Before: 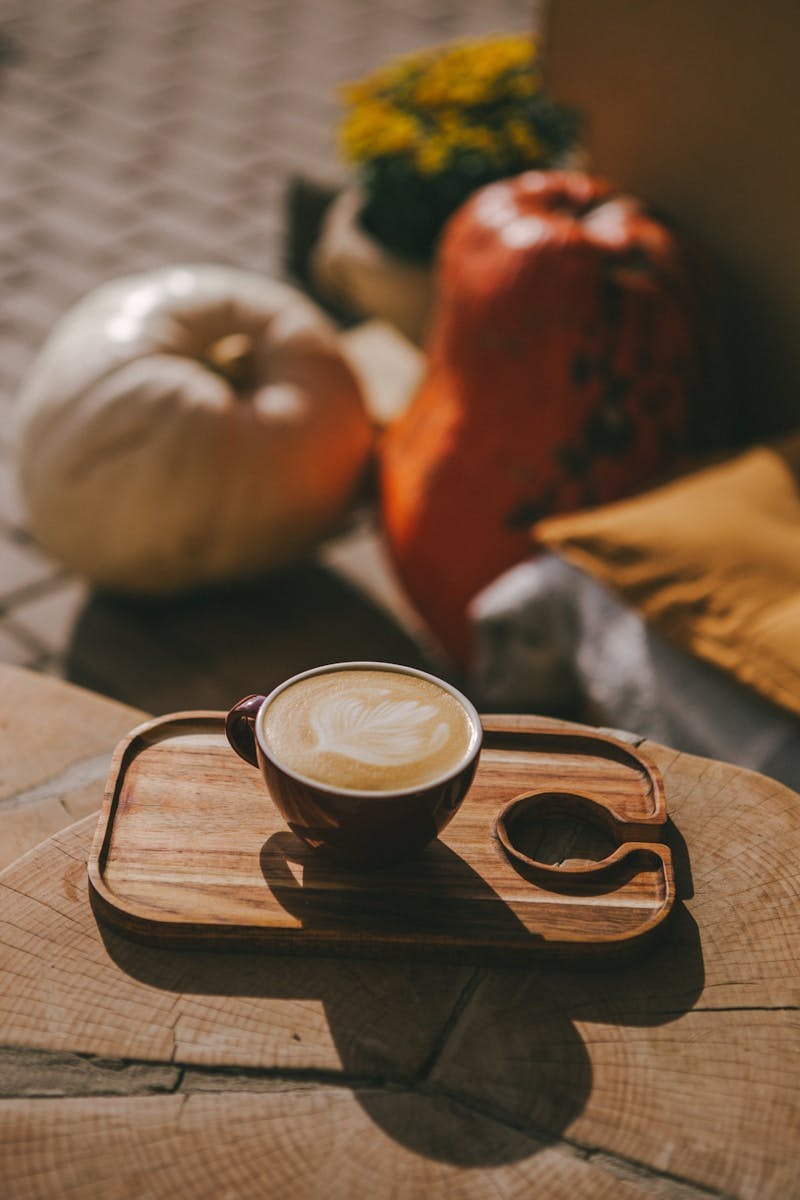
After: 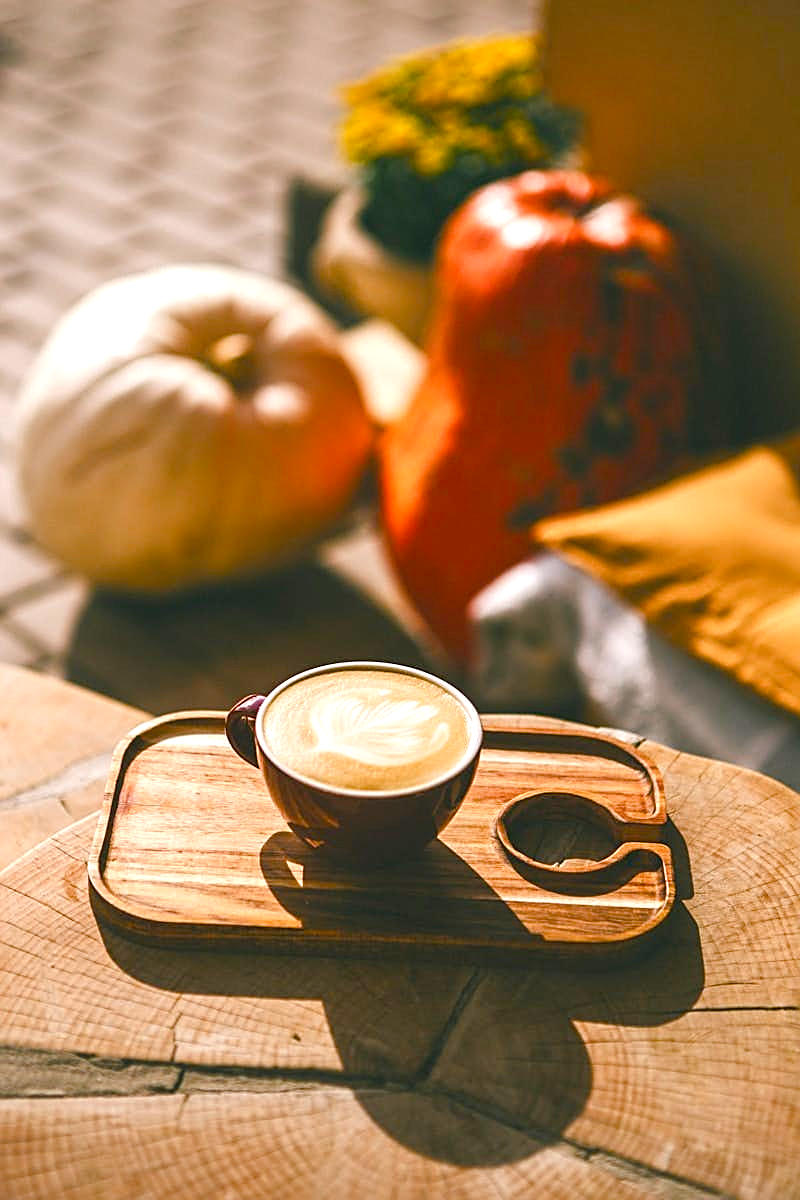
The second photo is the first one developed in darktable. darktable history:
sharpen: amount 0.599
color balance rgb: perceptual saturation grading › global saturation 23.646%, perceptual saturation grading › highlights -24.163%, perceptual saturation grading › mid-tones 24.641%, perceptual saturation grading › shadows 39.761%
exposure: exposure 1.146 EV, compensate exposure bias true, compensate highlight preservation false
